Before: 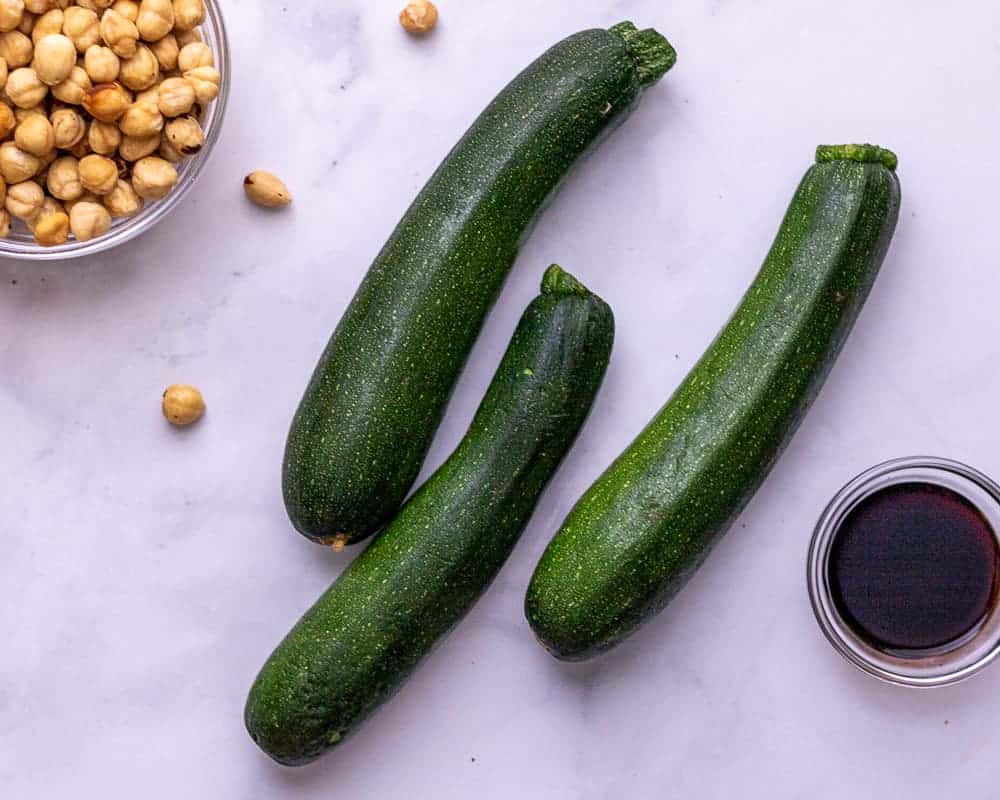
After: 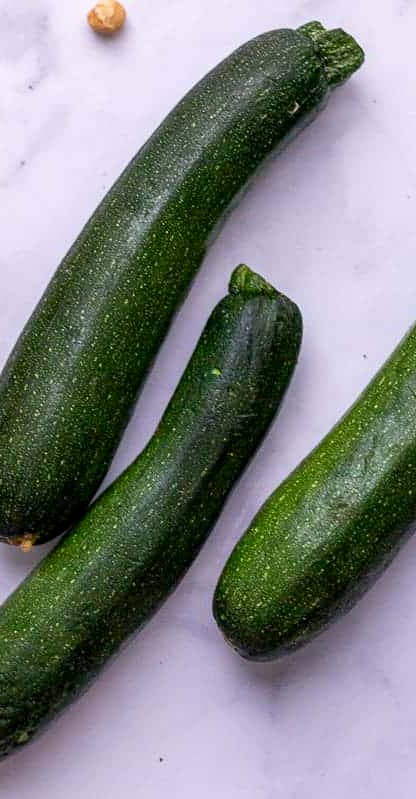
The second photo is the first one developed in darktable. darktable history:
crop: left 31.229%, right 27.105%
color balance: mode lift, gamma, gain (sRGB), lift [0.97, 1, 1, 1], gamma [1.03, 1, 1, 1]
